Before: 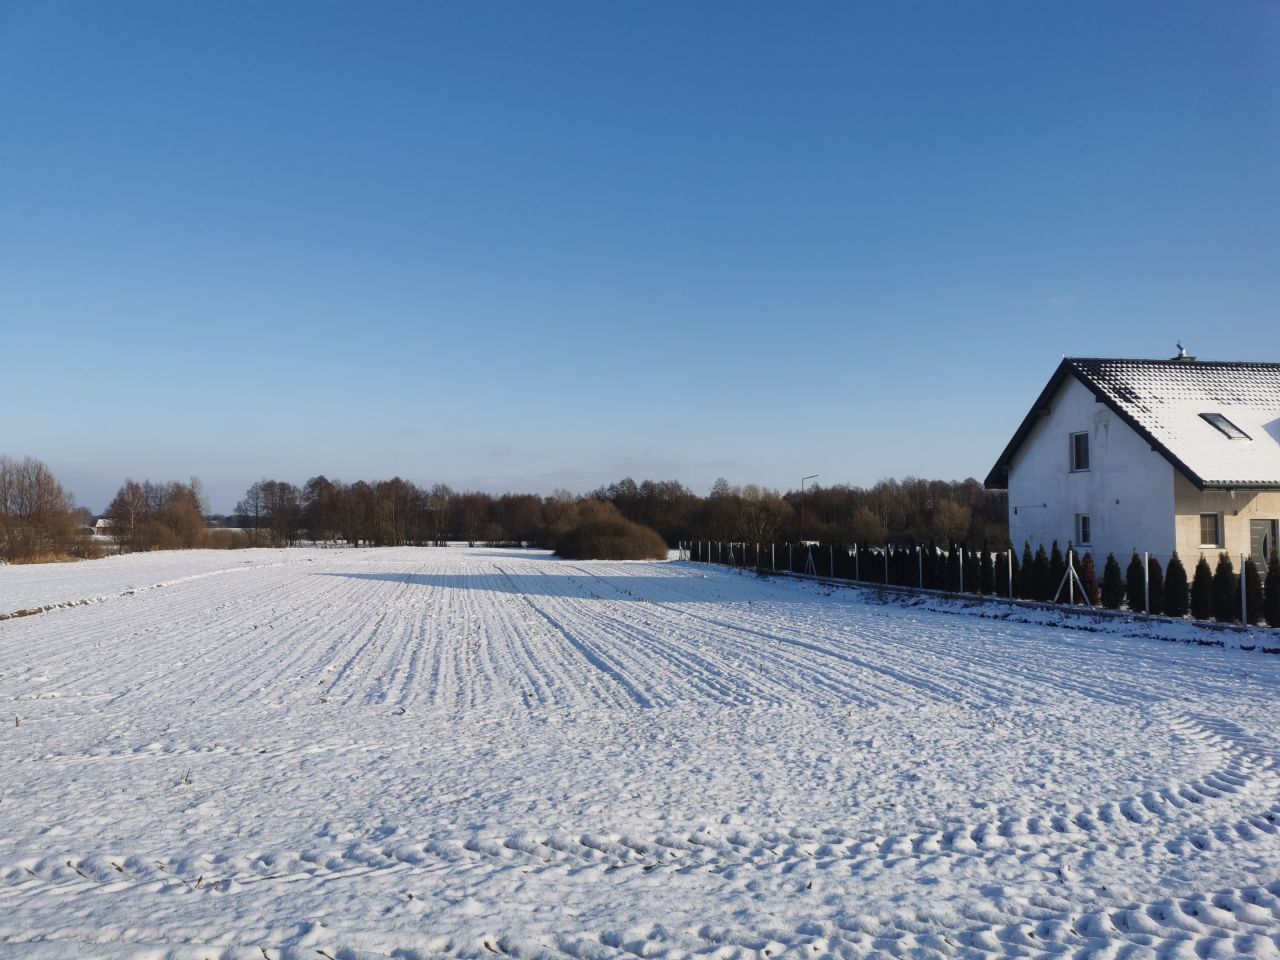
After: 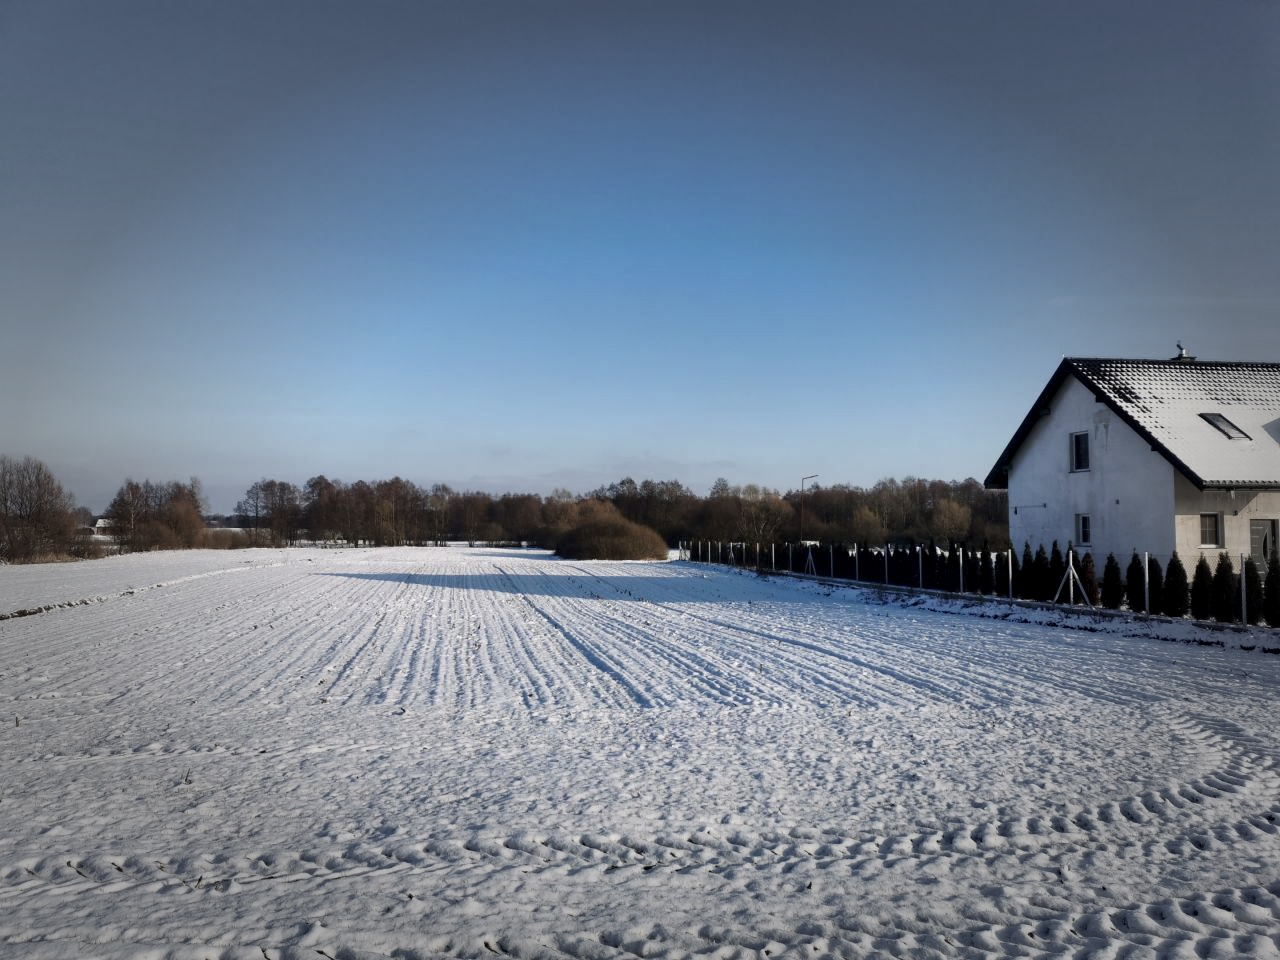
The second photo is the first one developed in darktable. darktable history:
vignetting: fall-off start 48.21%, automatic ratio true, width/height ratio 1.295
contrast equalizer: octaves 7, y [[0.586, 0.584, 0.576, 0.565, 0.552, 0.539], [0.5 ×6], [0.97, 0.959, 0.919, 0.859, 0.789, 0.717], [0 ×6], [0 ×6]]
